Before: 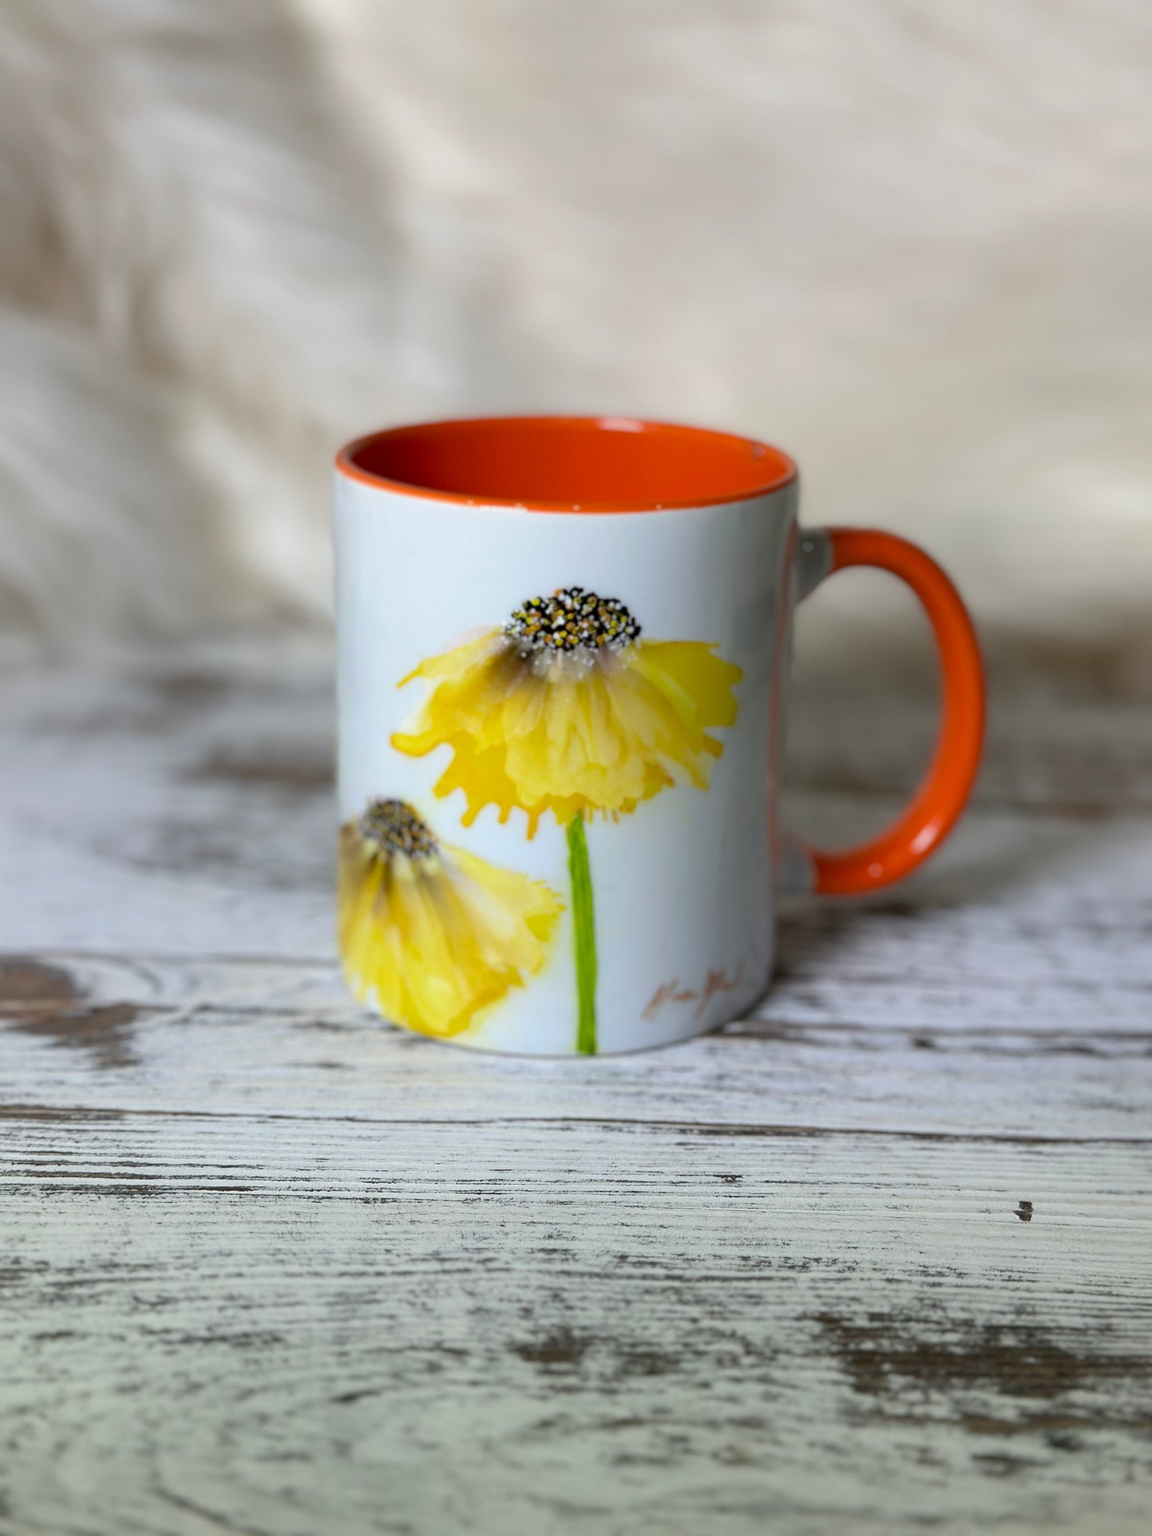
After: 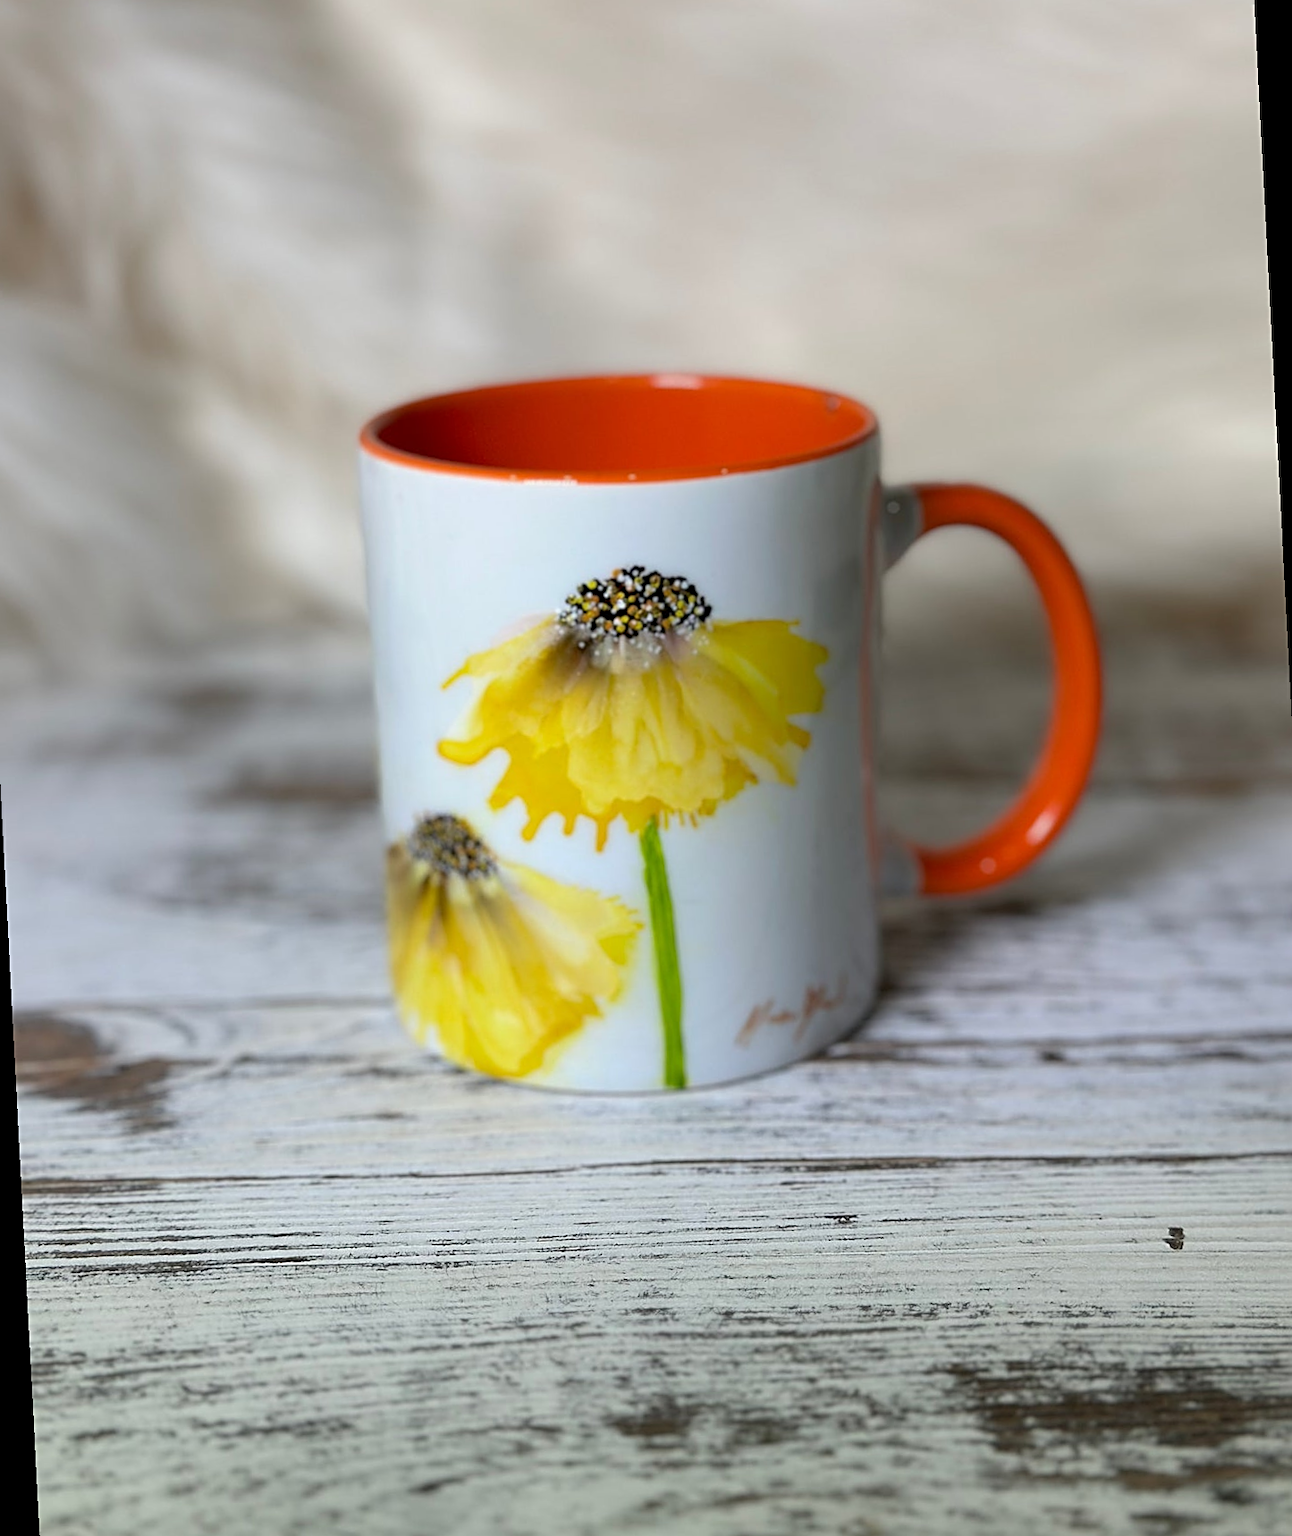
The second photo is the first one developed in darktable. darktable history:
rotate and perspective: rotation -3°, crop left 0.031, crop right 0.968, crop top 0.07, crop bottom 0.93
sharpen: on, module defaults
